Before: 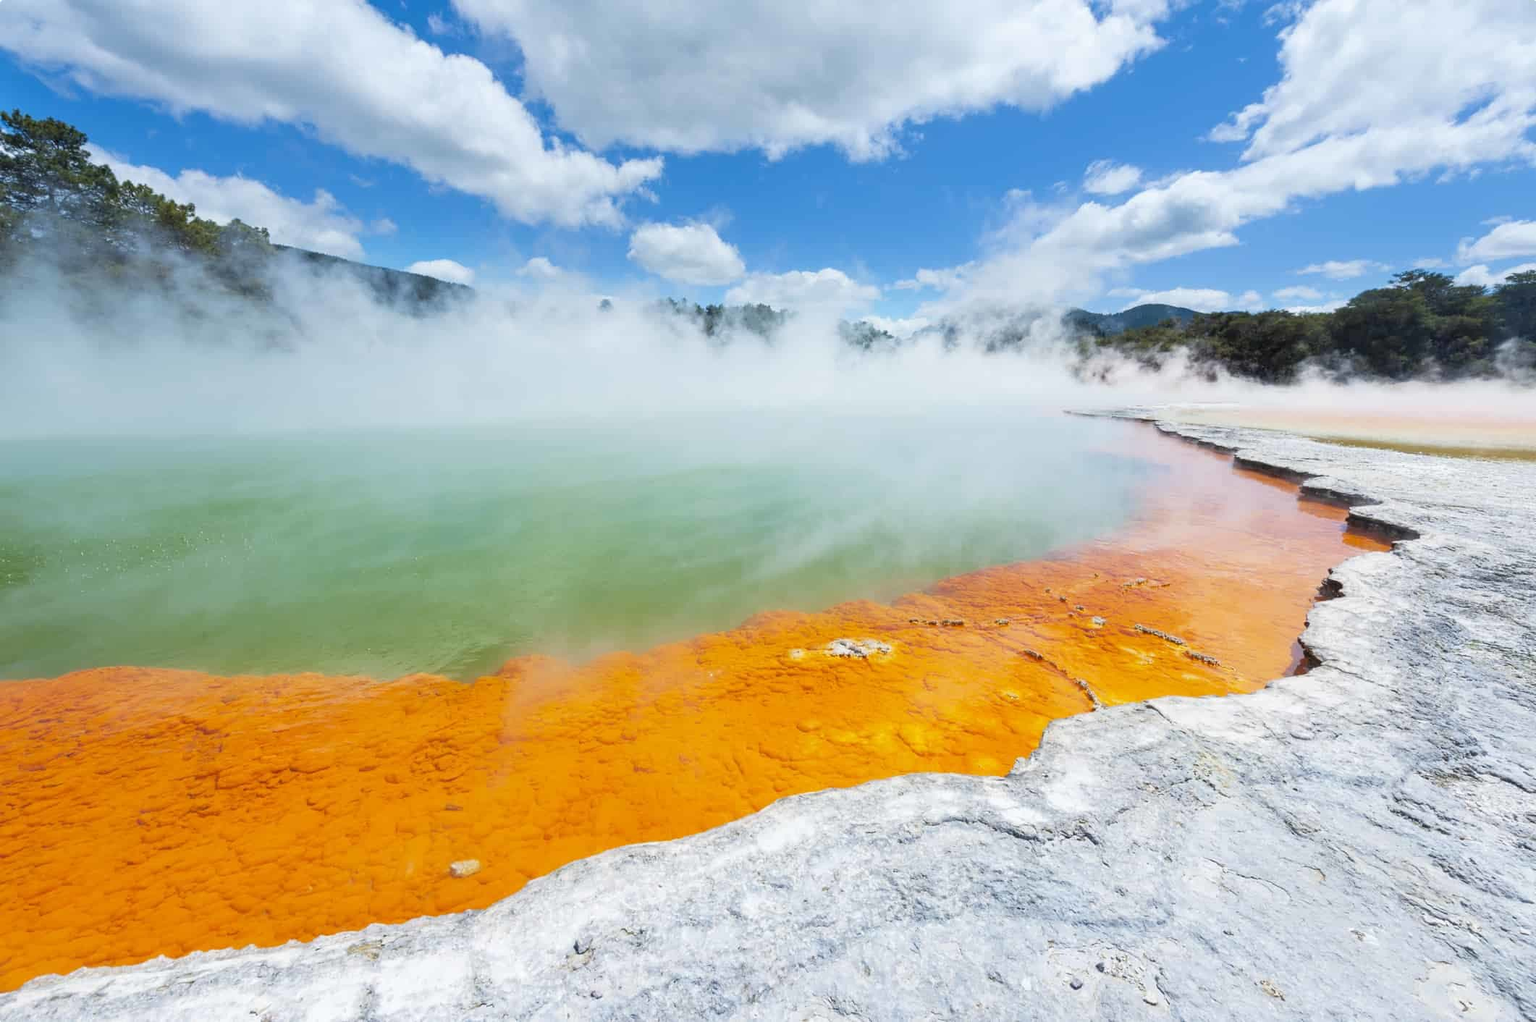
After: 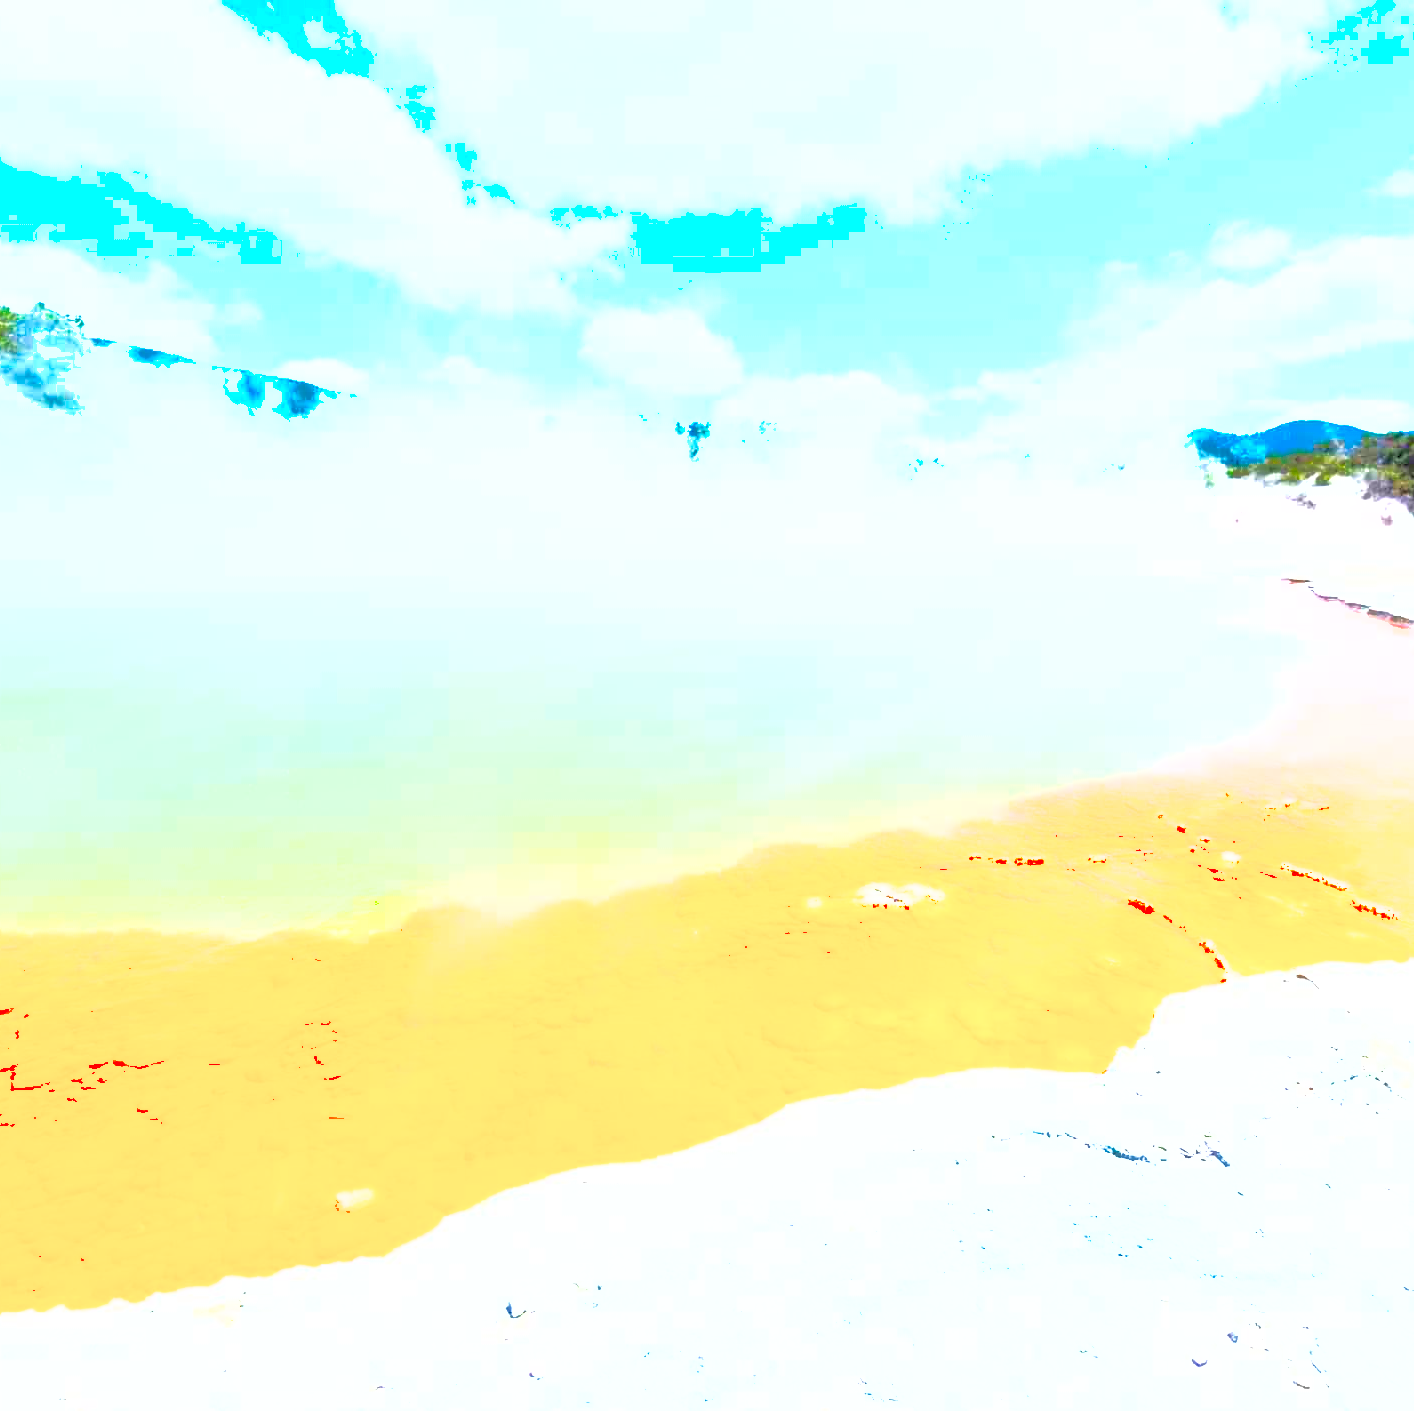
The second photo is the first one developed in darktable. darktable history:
levels: black 3.83%, white 90.64%, levels [0.044, 0.416, 0.908]
color balance rgb: perceptual saturation grading › global saturation 34.05%, global vibrance 5.56%
crop and rotate: left 13.537%, right 19.796%
exposure: black level correction 0, exposure 2 EV, compensate highlight preservation false
shadows and highlights: on, module defaults
tone curve: curves: ch0 [(0, 0) (0.003, 0.012) (0.011, 0.015) (0.025, 0.02) (0.044, 0.032) (0.069, 0.044) (0.1, 0.063) (0.136, 0.085) (0.177, 0.121) (0.224, 0.159) (0.277, 0.207) (0.335, 0.261) (0.399, 0.328) (0.468, 0.41) (0.543, 0.506) (0.623, 0.609) (0.709, 0.719) (0.801, 0.82) (0.898, 0.907) (1, 1)], preserve colors none
